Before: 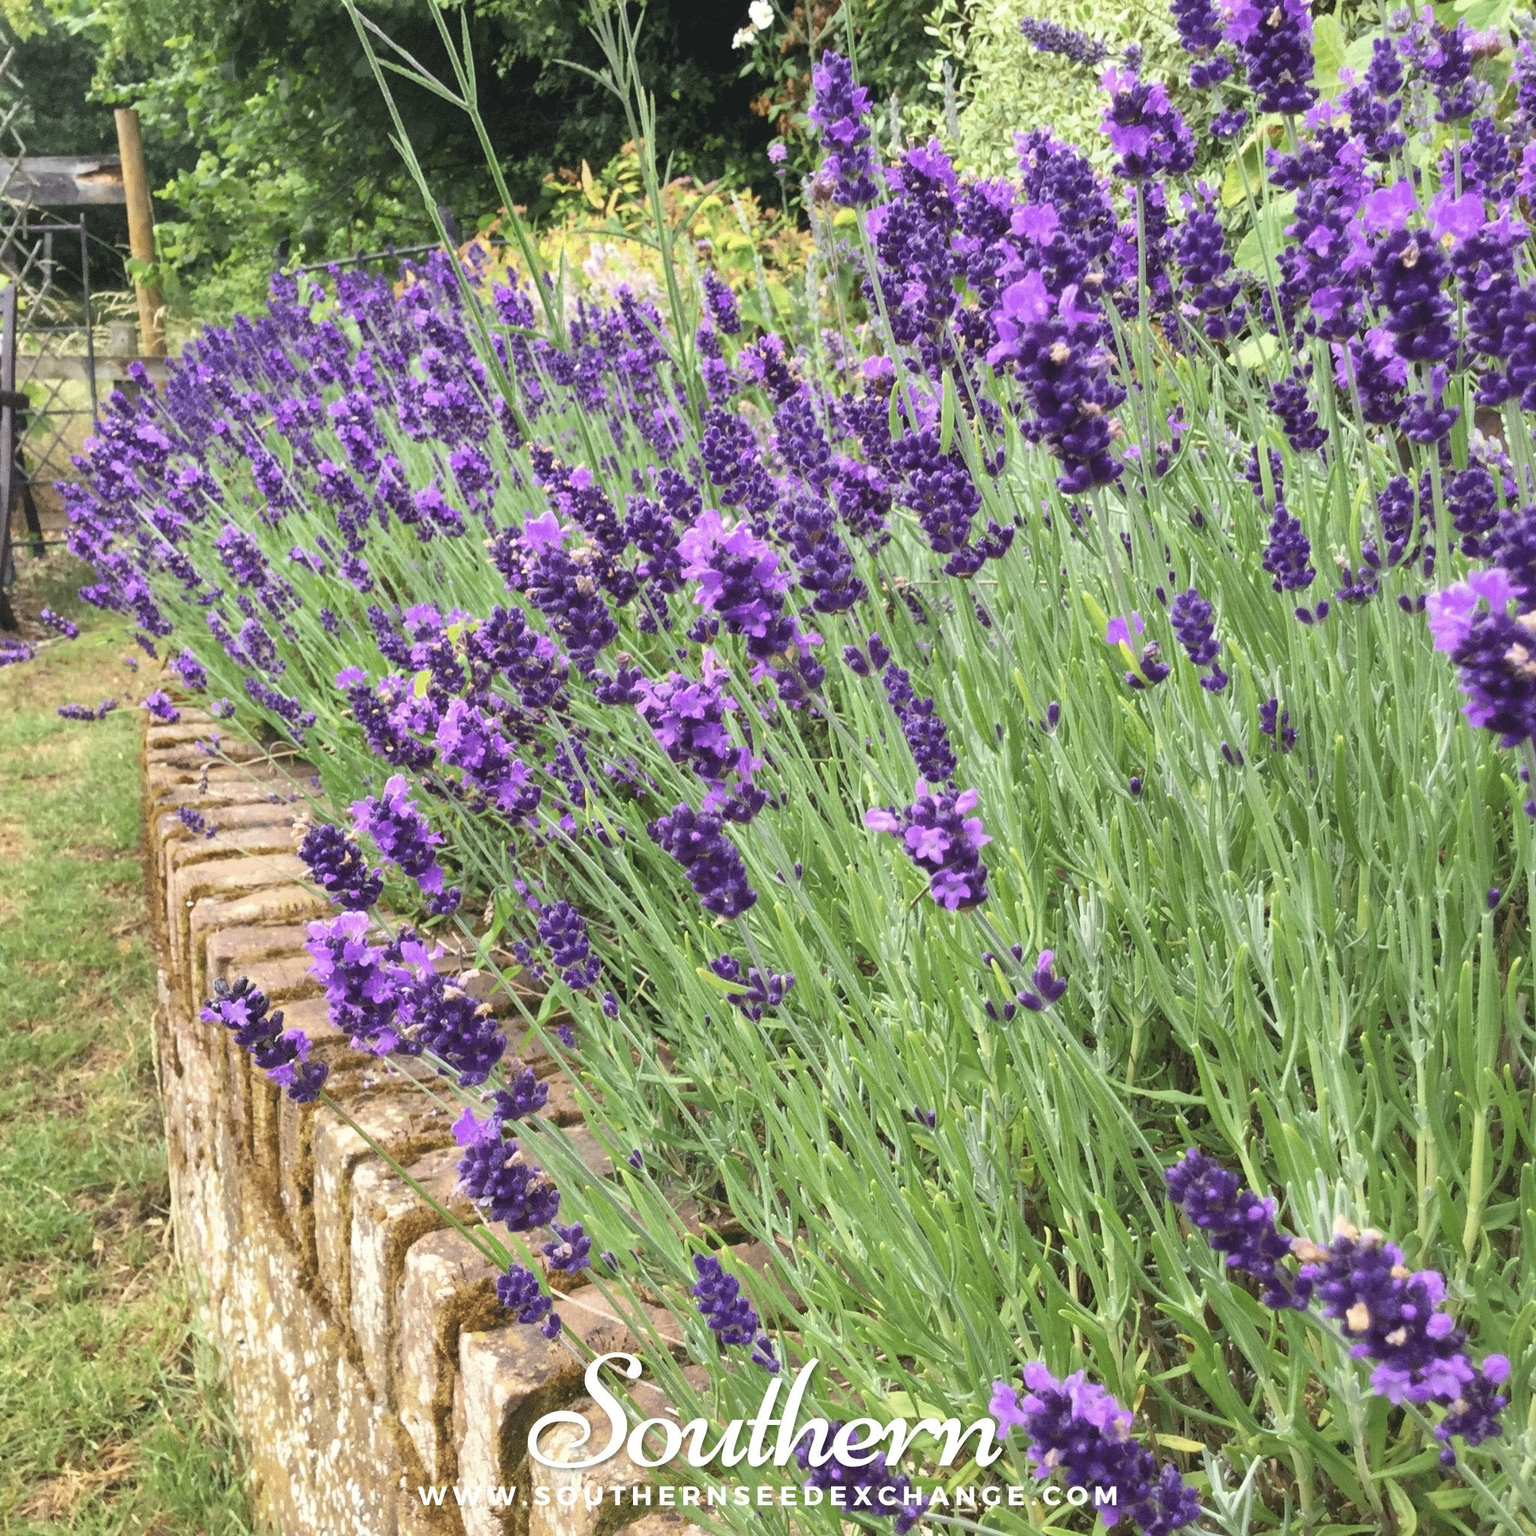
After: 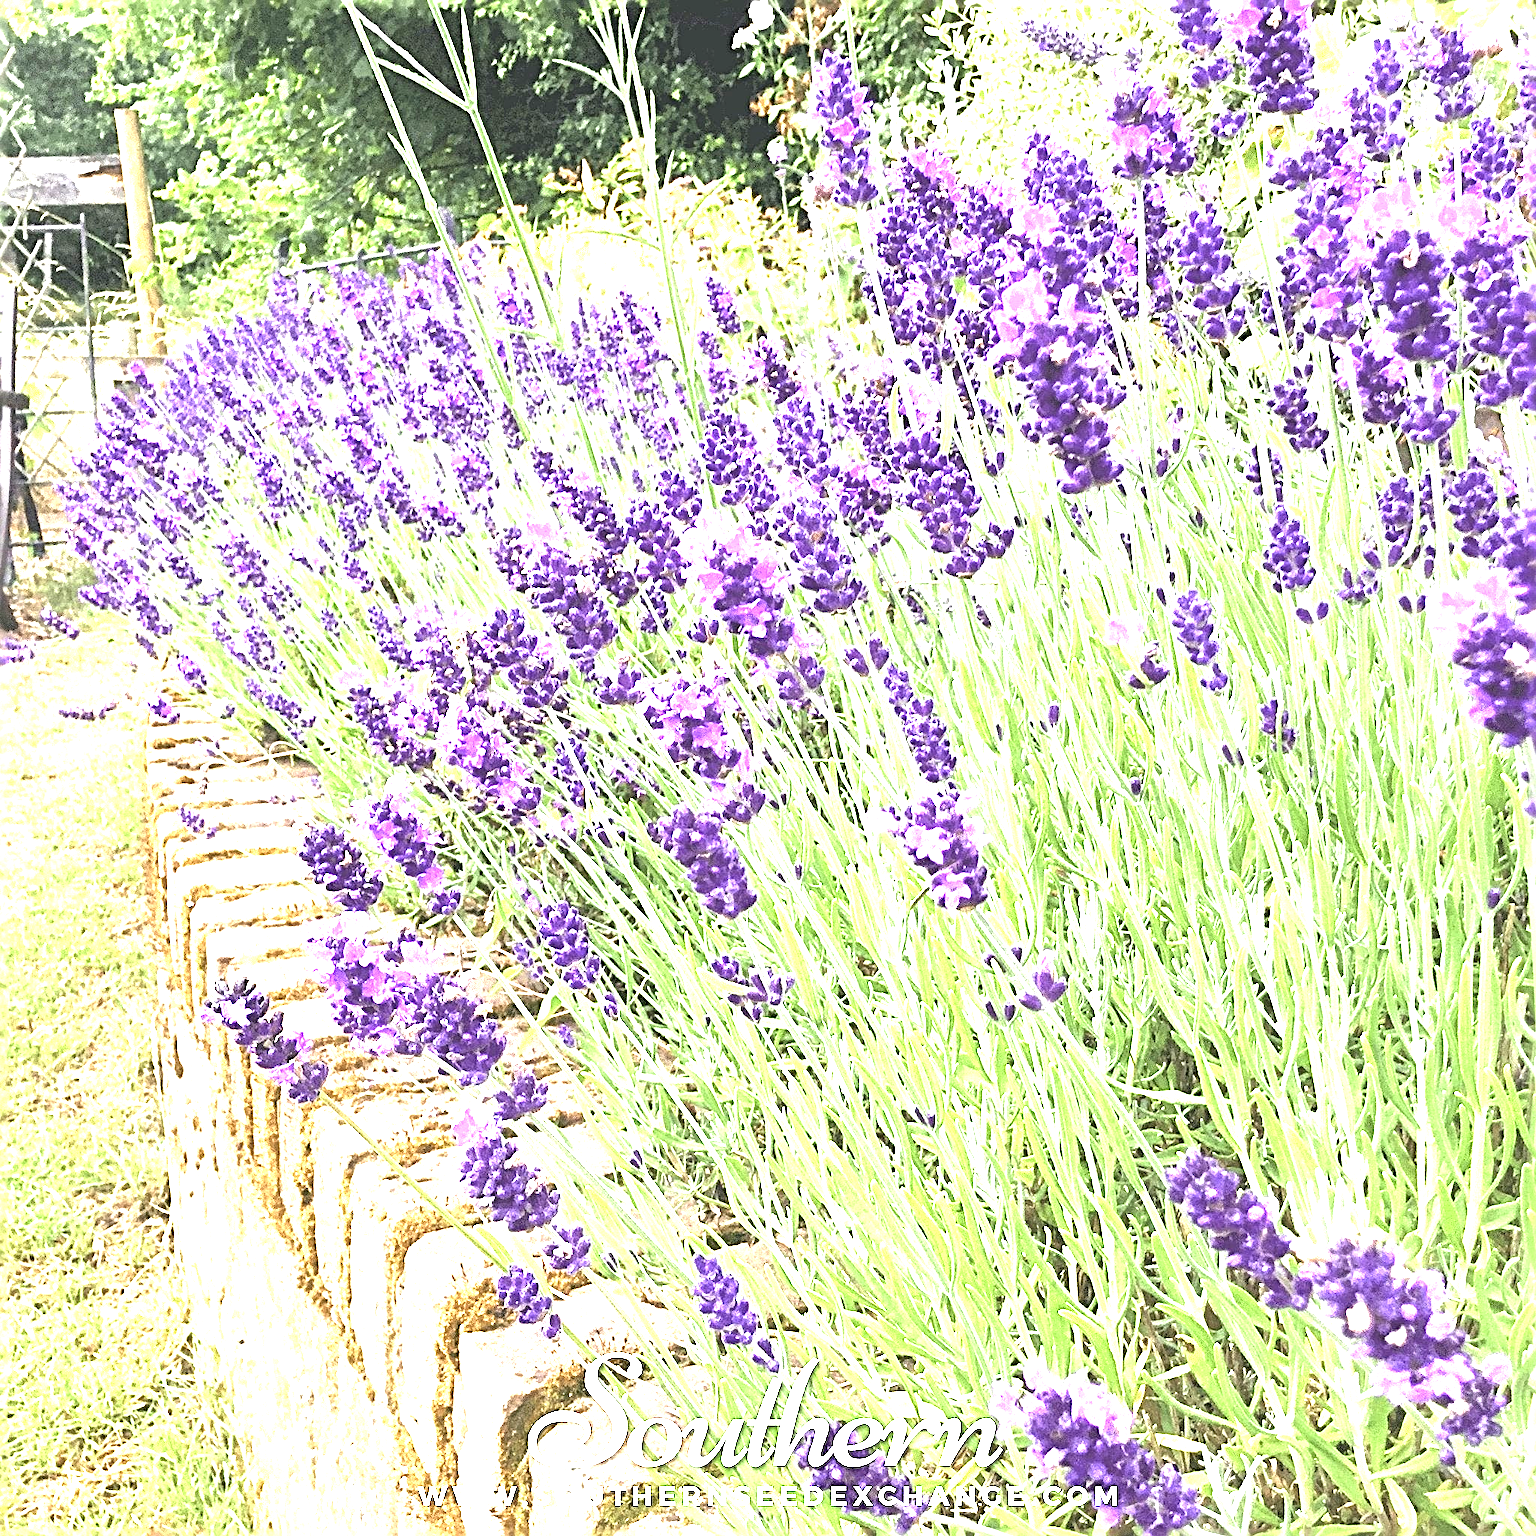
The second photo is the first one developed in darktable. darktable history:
exposure: exposure 2.18 EV, compensate highlight preservation false
sharpen: radius 3.73, amount 0.943
